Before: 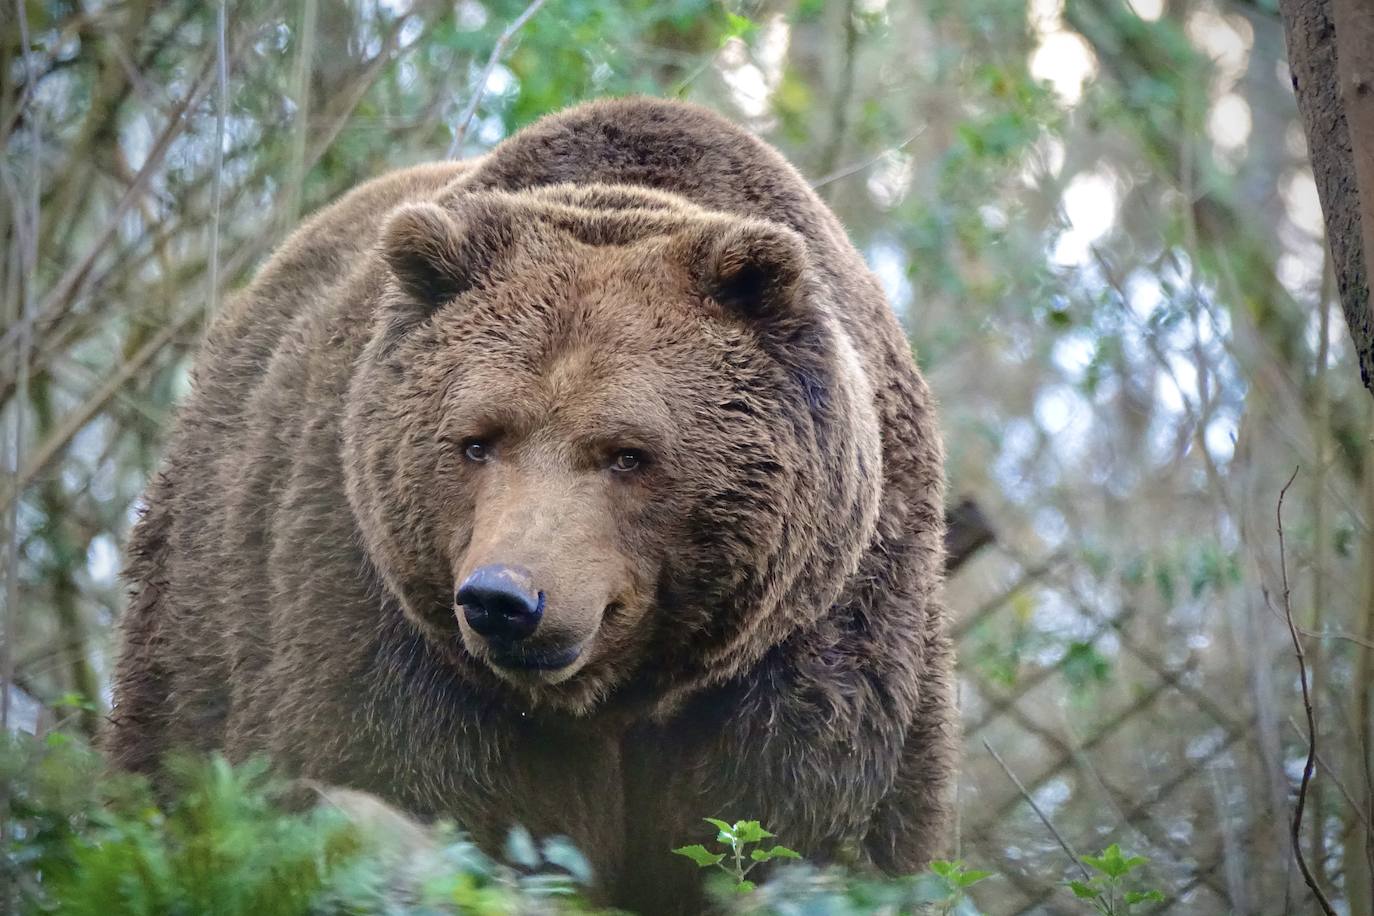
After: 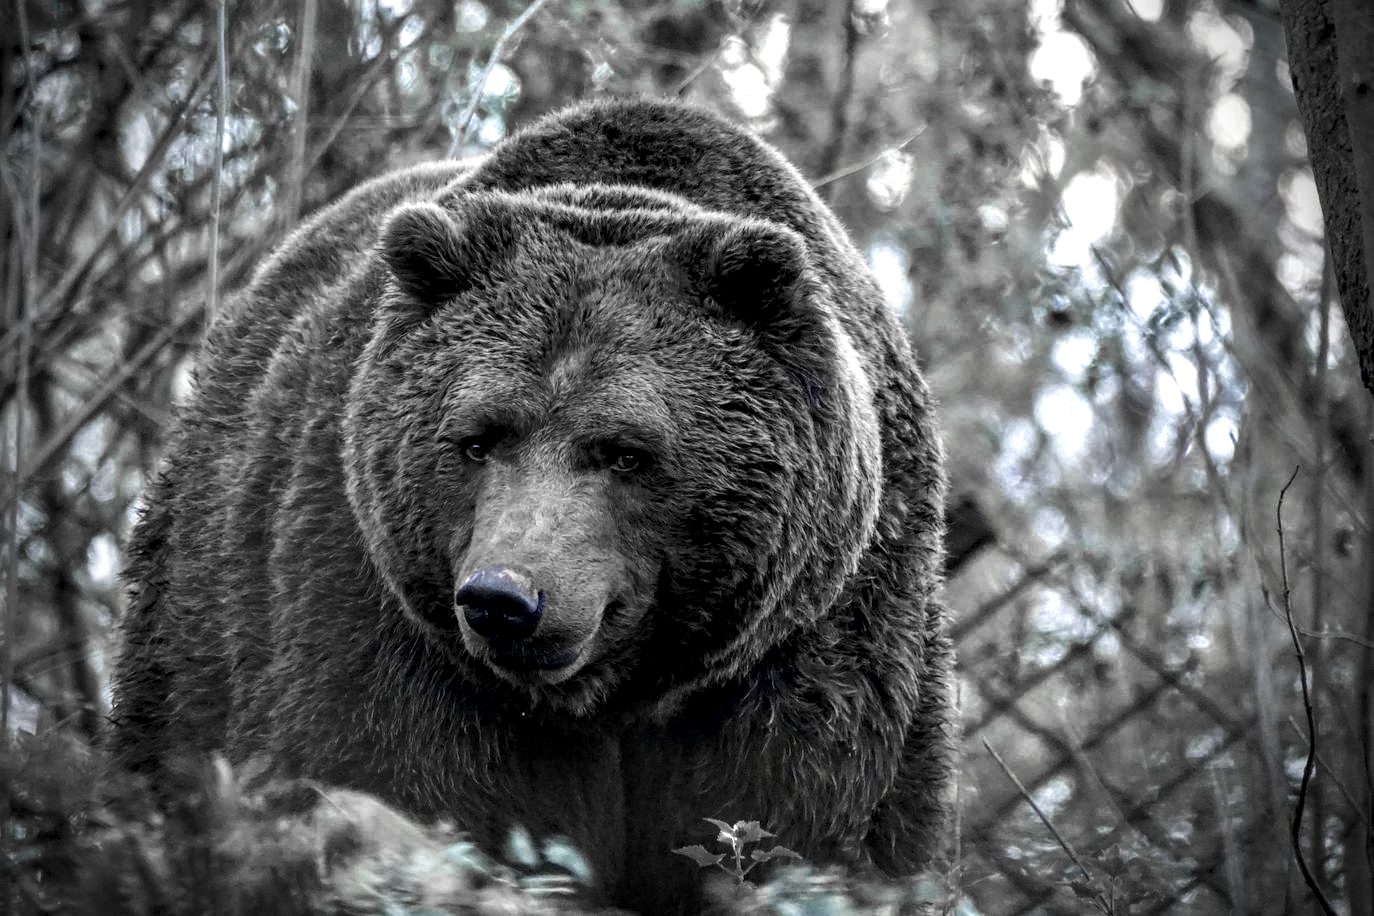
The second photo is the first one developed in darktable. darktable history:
local contrast: highlights 25%, detail 150%
color balance rgb: perceptual saturation grading › highlights -31.88%, perceptual saturation grading › mid-tones 5.8%, perceptual saturation grading › shadows 18.12%, perceptual brilliance grading › highlights 3.62%, perceptual brilliance grading › mid-tones -18.12%, perceptual brilliance grading › shadows -41.3%
color equalizer: saturation › red 0.231, saturation › orange 0.289, saturation › yellow 0.301, saturation › green 0.555, saturation › cyan 0.879, saturation › blue 0.867, saturation › lavender 0.763, saturation › magenta 0.254, brightness › red 0.578, brightness › orange 0.52, brightness › yellow 0.636, brightness › cyan 1.02, brightness › blue 1.02, brightness › magenta 0.694
color equalizer "1": saturation › red 0.231, saturation › orange 0.289, saturation › yellow 0.301, saturation › green 0.555, saturation › cyan 0.879, saturation › blue 0.867, saturation › lavender 0.763, saturation › magenta 0.254
vignetting: on, module defaults
